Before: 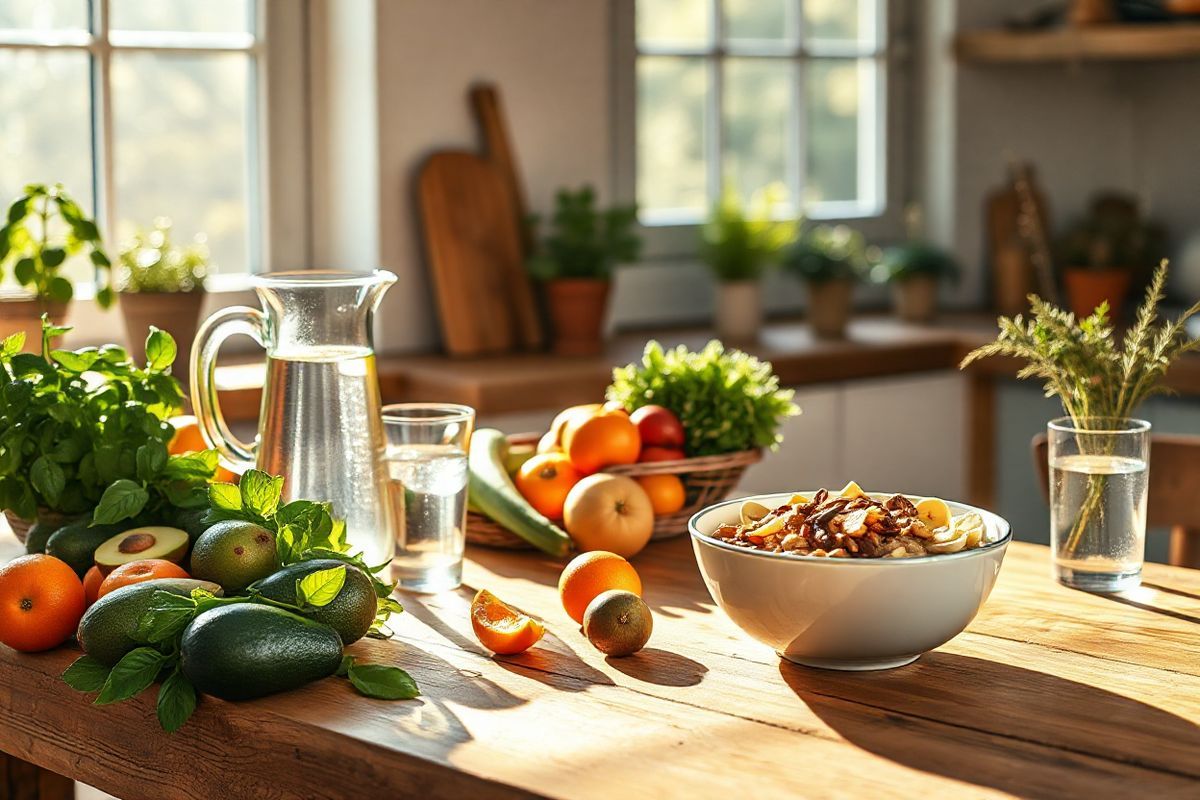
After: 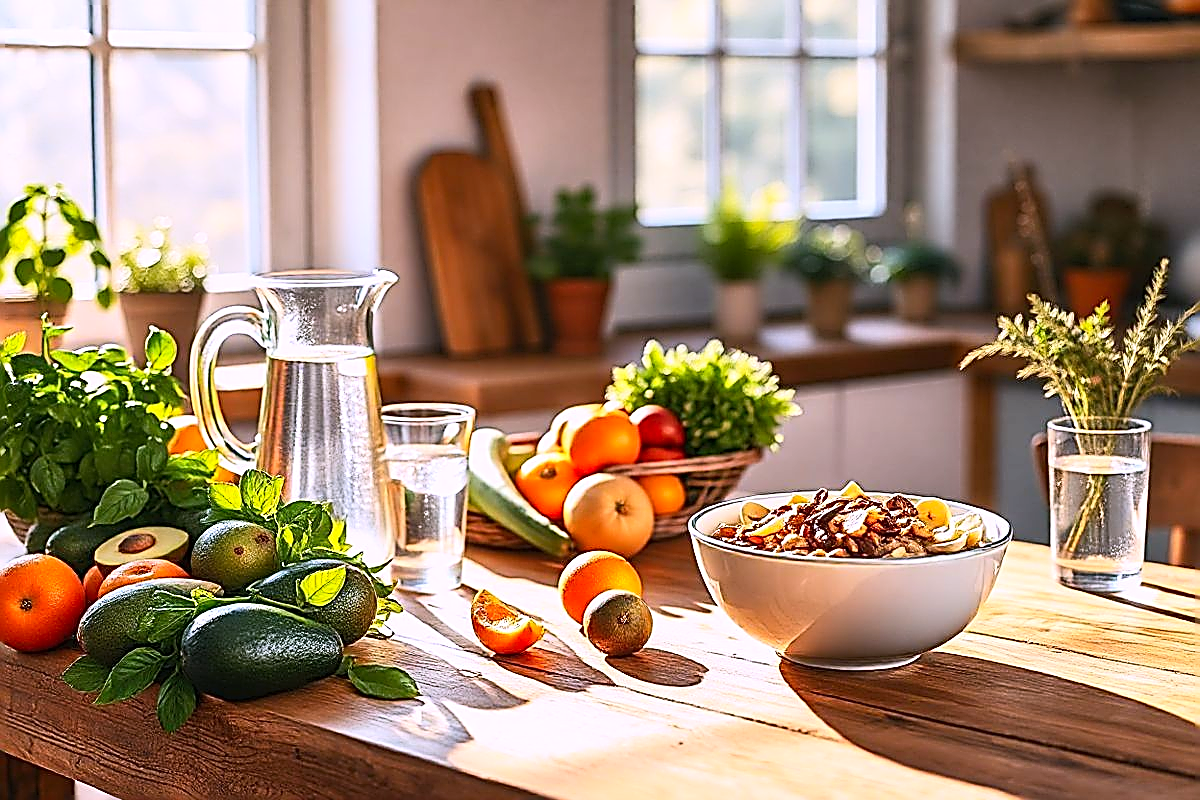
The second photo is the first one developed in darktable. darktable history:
rotate and perspective: automatic cropping off
exposure: exposure -0.072 EV, compensate highlight preservation false
sharpen: amount 1.861
contrast brightness saturation: contrast 0.2, brightness 0.16, saturation 0.22
white balance: red 1.042, blue 1.17
